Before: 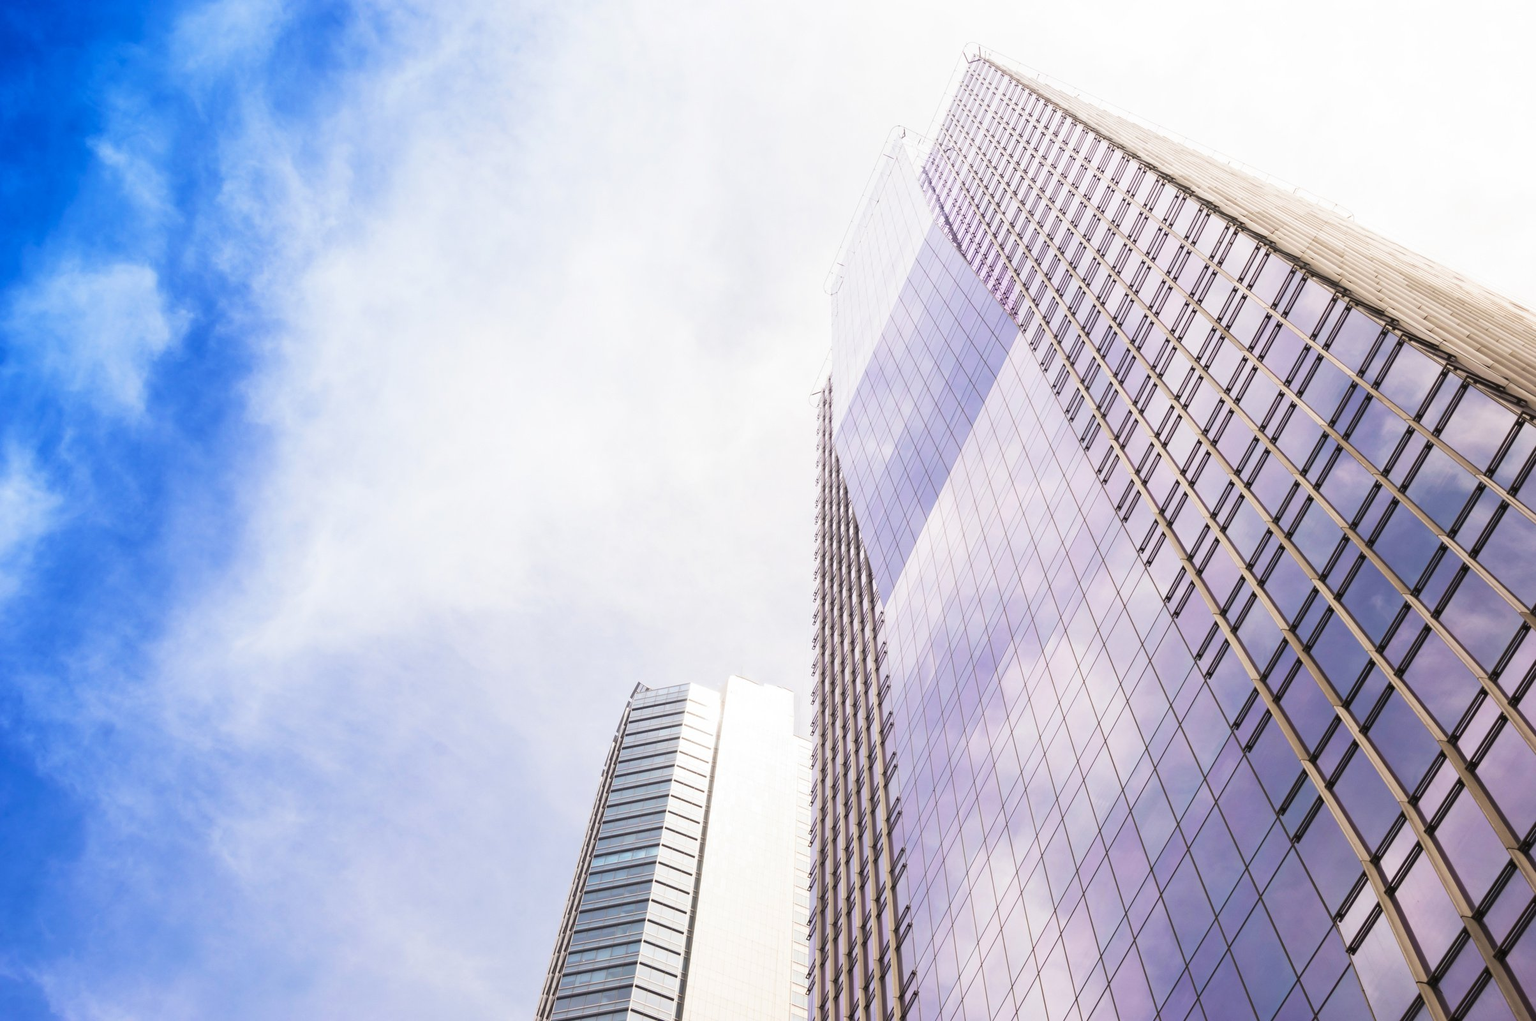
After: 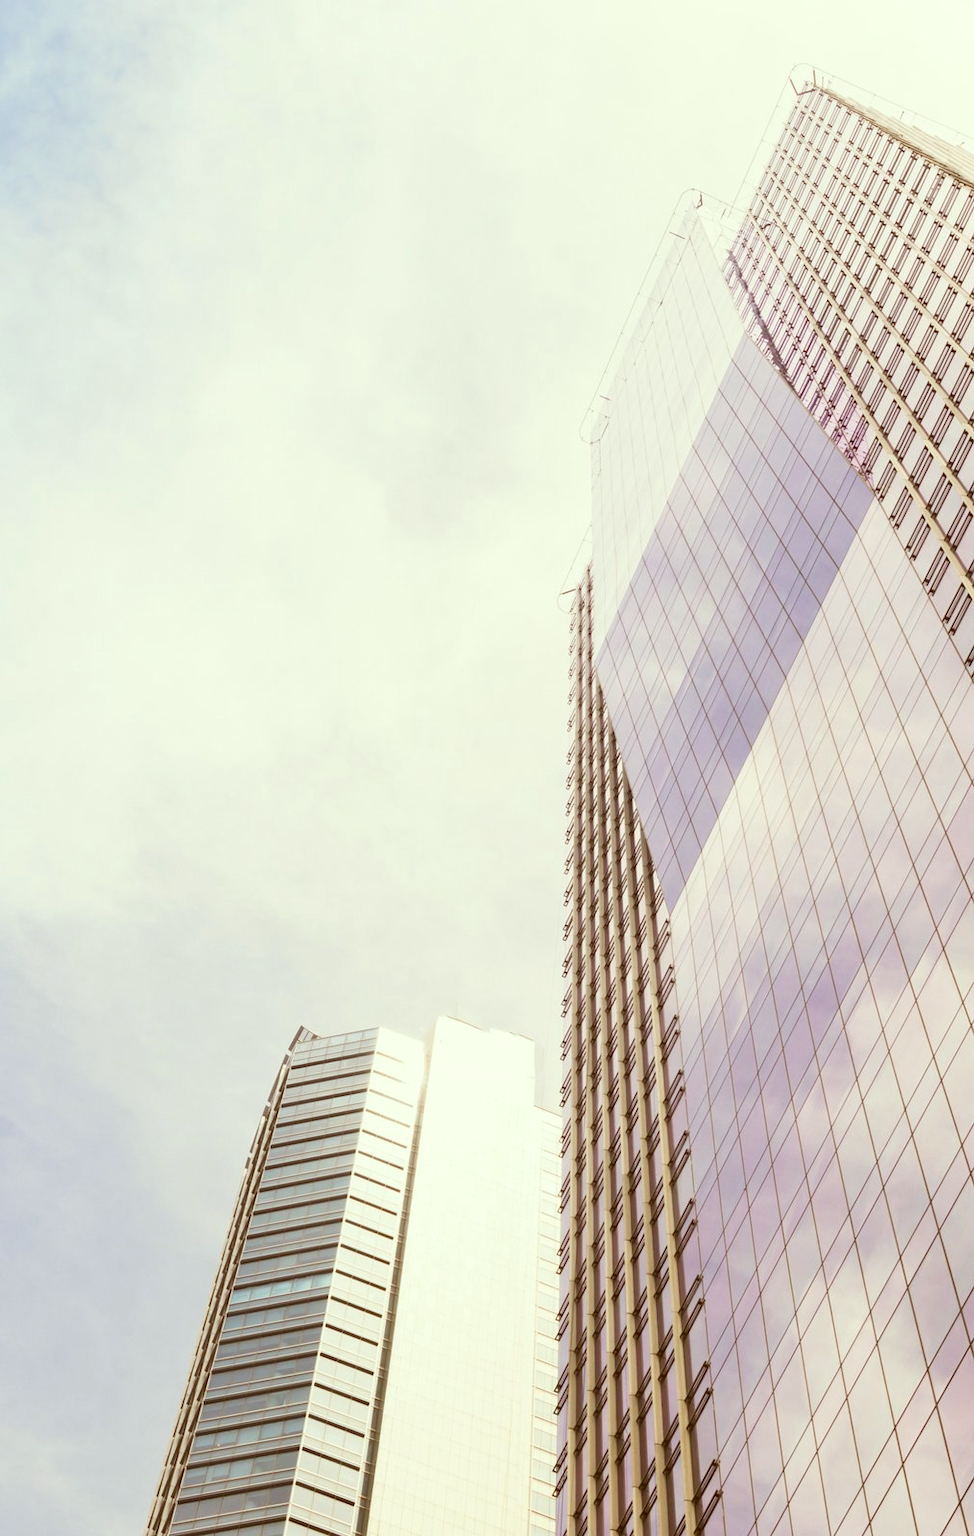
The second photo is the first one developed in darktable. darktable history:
crop: left 28.583%, right 29.231%
color correction: highlights a* -5.94, highlights b* 9.48, shadows a* 10.12, shadows b* 23.94
